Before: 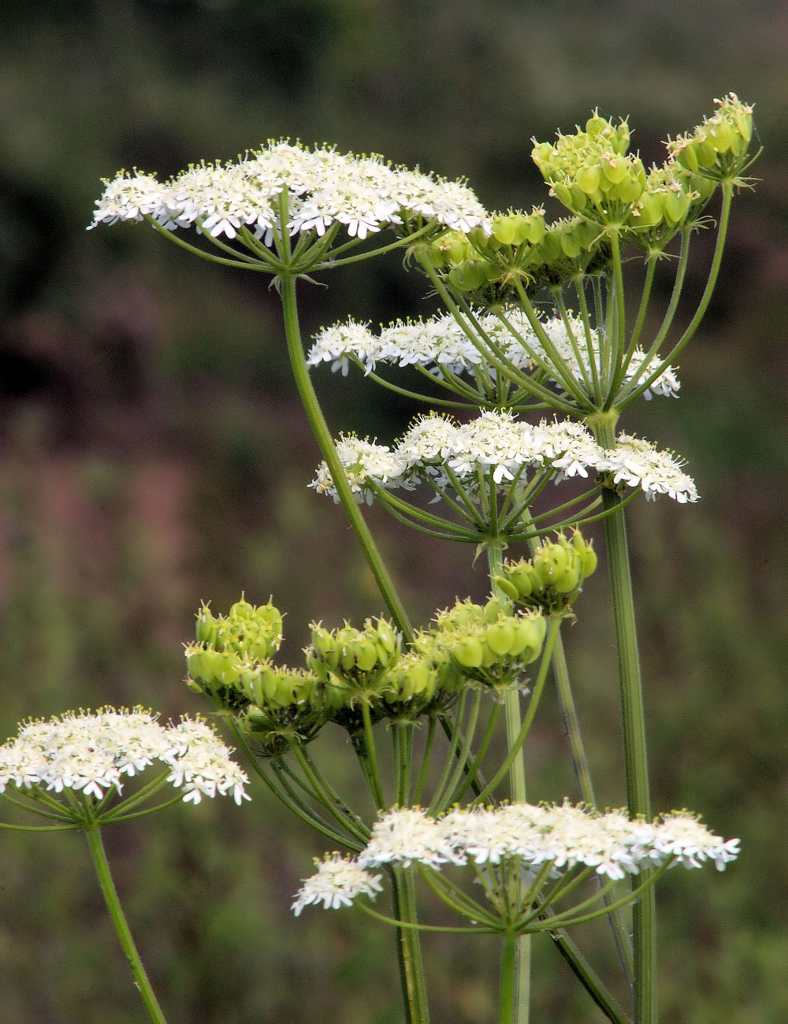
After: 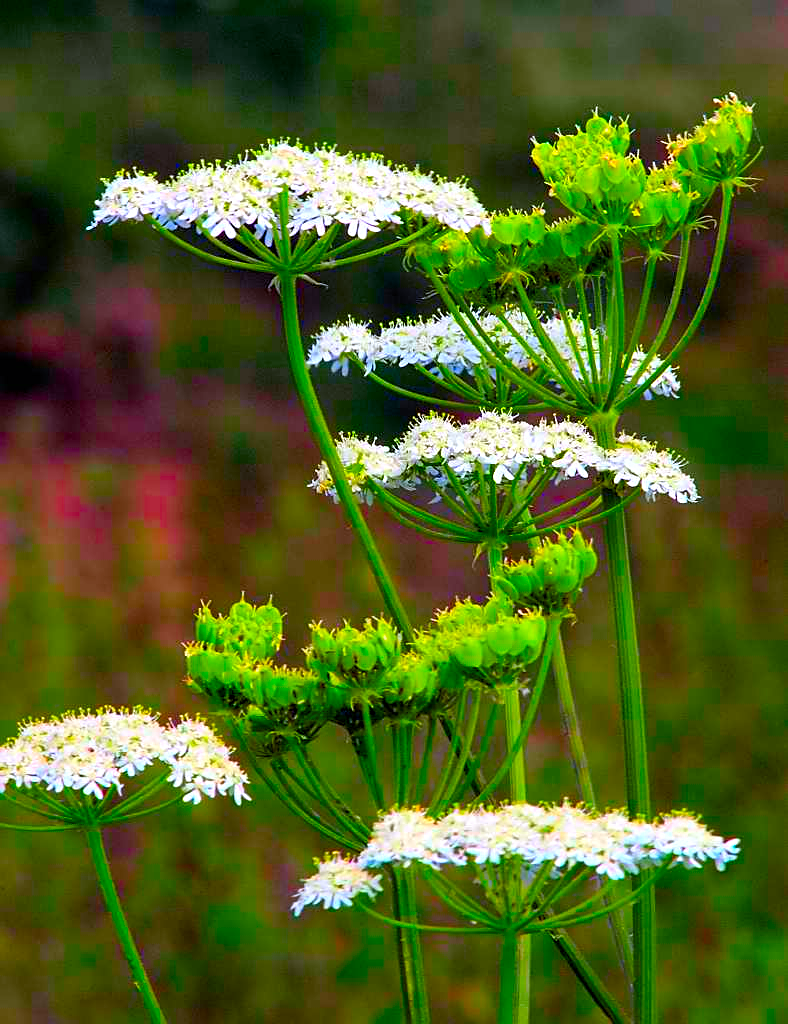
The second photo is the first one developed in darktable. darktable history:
color calibration: illuminant as shot in camera, x 0.358, y 0.373, temperature 4628.91 K
levels: mode automatic, black 0.023%, white 99.97%, levels [0.062, 0.494, 0.925]
sharpen: on, module defaults
color balance rgb: linear chroma grading › global chroma 10%, perceptual saturation grading › global saturation 5%, perceptual brilliance grading › global brilliance 4%, global vibrance 7%, saturation formula JzAzBz (2021)
color correction: saturation 3
